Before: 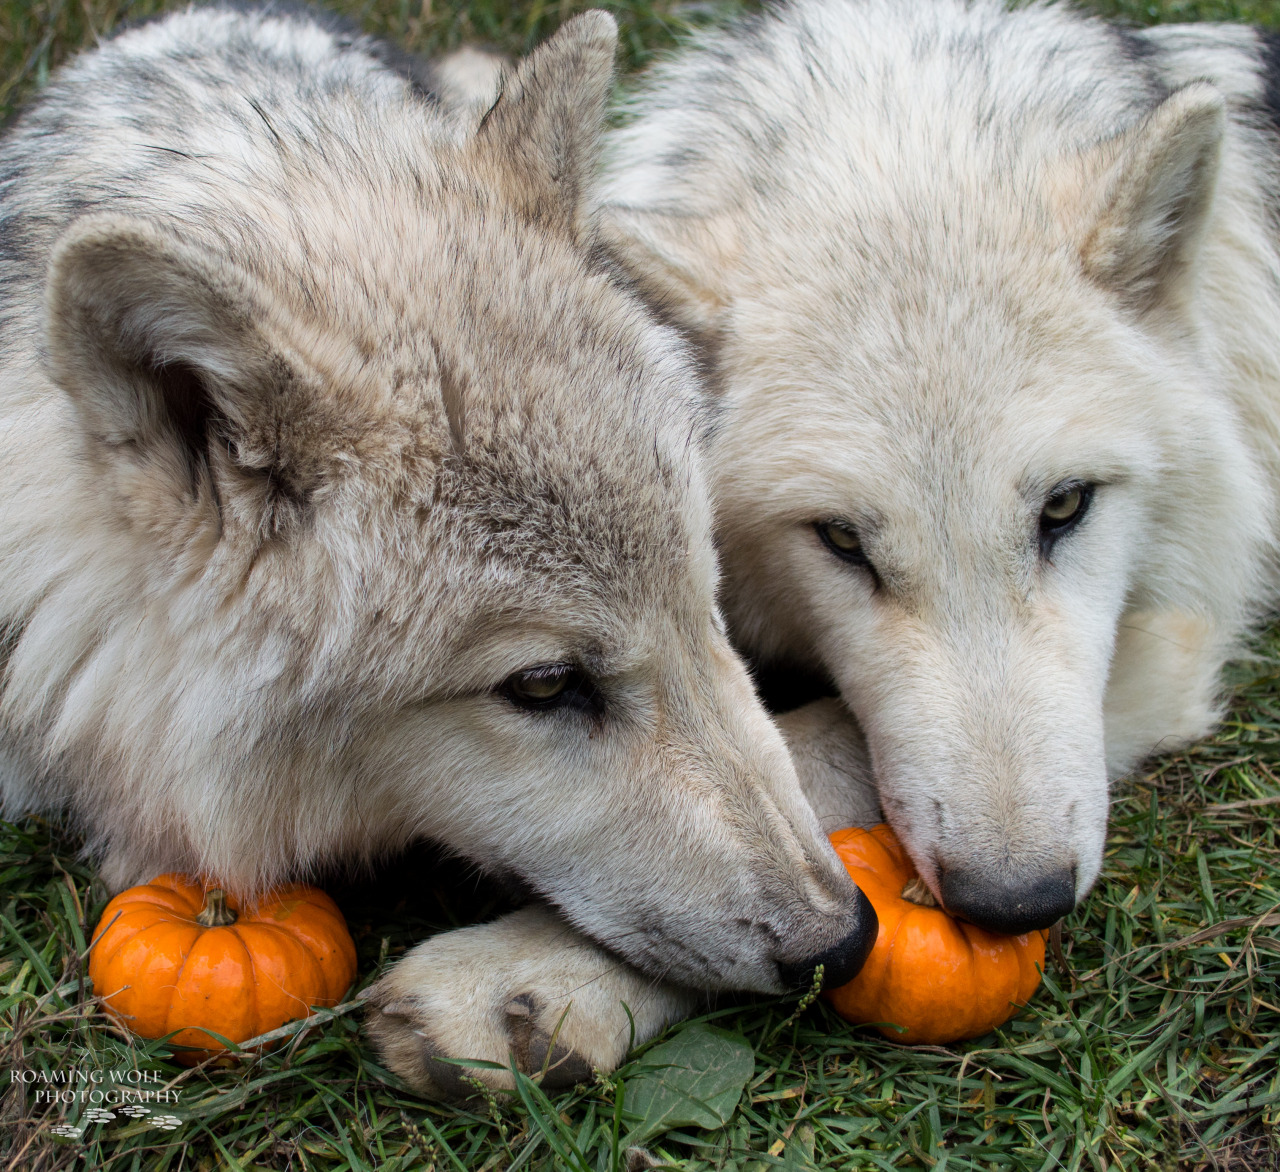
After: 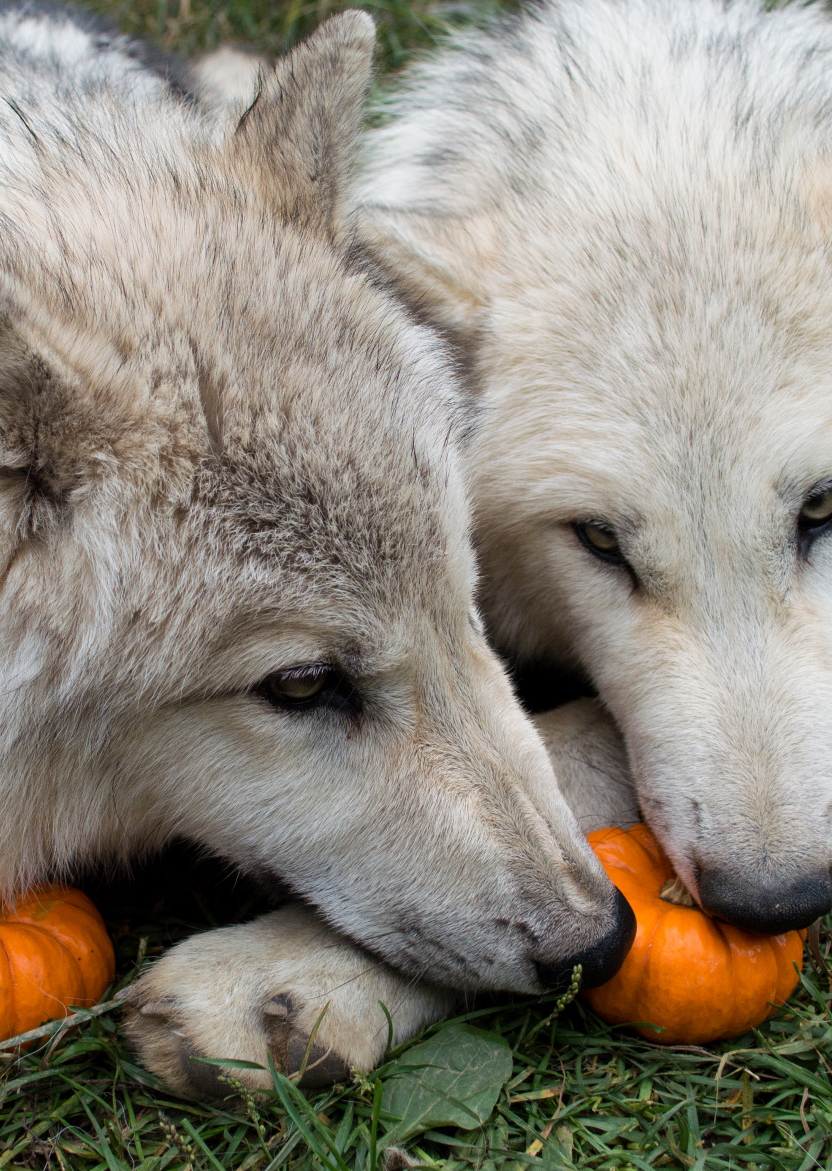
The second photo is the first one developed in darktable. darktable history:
color correction: highlights b* -0.019
crop and rotate: left 18.913%, right 16.063%
